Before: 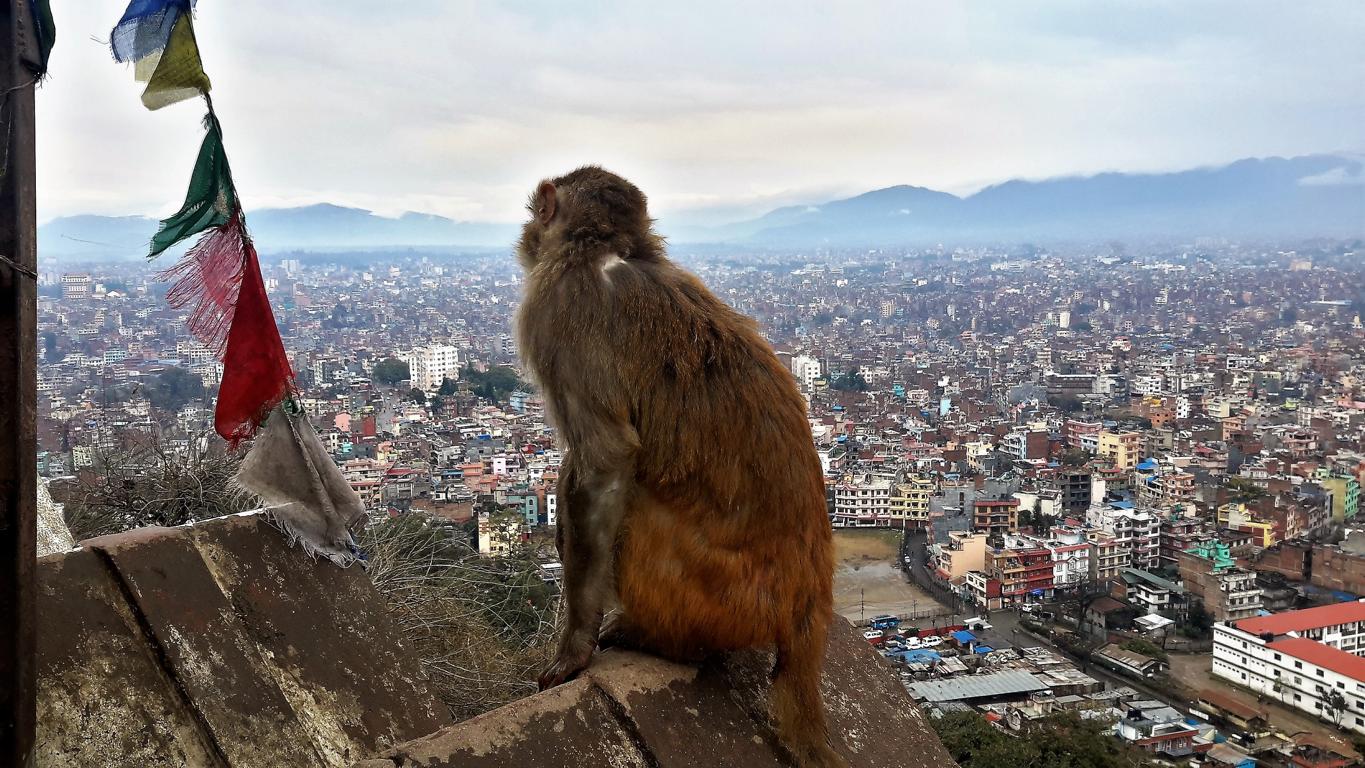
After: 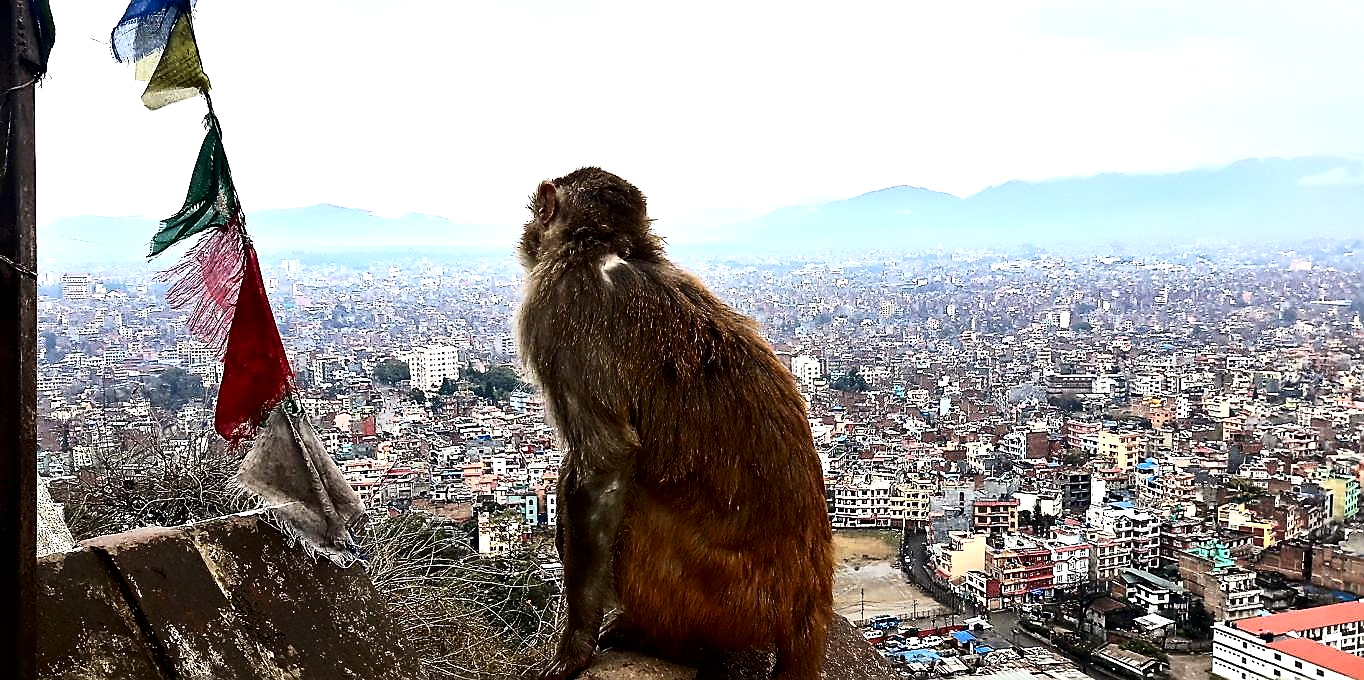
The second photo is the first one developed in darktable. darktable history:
sharpen: radius 1.381, amount 1.254, threshold 0.639
tone equalizer: -8 EV -0.719 EV, -7 EV -0.695 EV, -6 EV -0.618 EV, -5 EV -0.377 EV, -3 EV 0.392 EV, -2 EV 0.6 EV, -1 EV 0.69 EV, +0 EV 0.748 EV
crop and rotate: top 0%, bottom 11.407%
contrast brightness saturation: contrast 0.288
